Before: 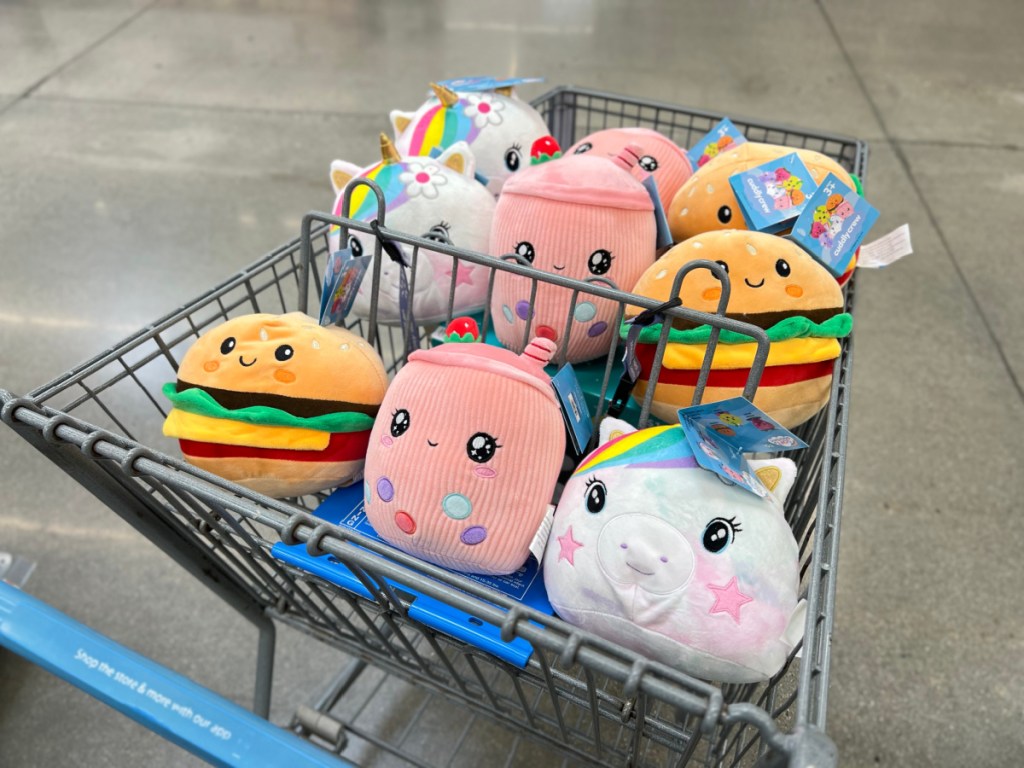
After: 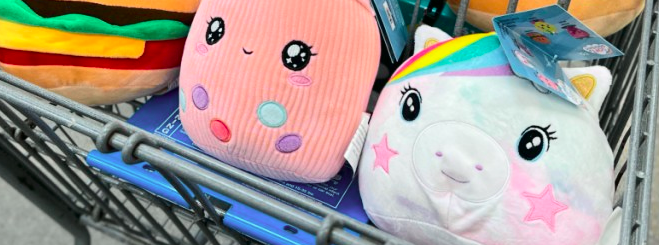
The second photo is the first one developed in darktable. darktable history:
crop: left 18.091%, top 51.13%, right 17.525%, bottom 16.85%
tone curve: curves: ch0 [(0, 0.003) (0.056, 0.041) (0.211, 0.187) (0.482, 0.519) (0.836, 0.864) (0.997, 0.984)]; ch1 [(0, 0) (0.276, 0.206) (0.393, 0.364) (0.482, 0.471) (0.506, 0.5) (0.523, 0.523) (0.572, 0.604) (0.635, 0.665) (0.695, 0.759) (1, 1)]; ch2 [(0, 0) (0.438, 0.456) (0.473, 0.47) (0.503, 0.503) (0.536, 0.527) (0.562, 0.584) (0.612, 0.61) (0.679, 0.72) (1, 1)], color space Lab, independent channels, preserve colors none
